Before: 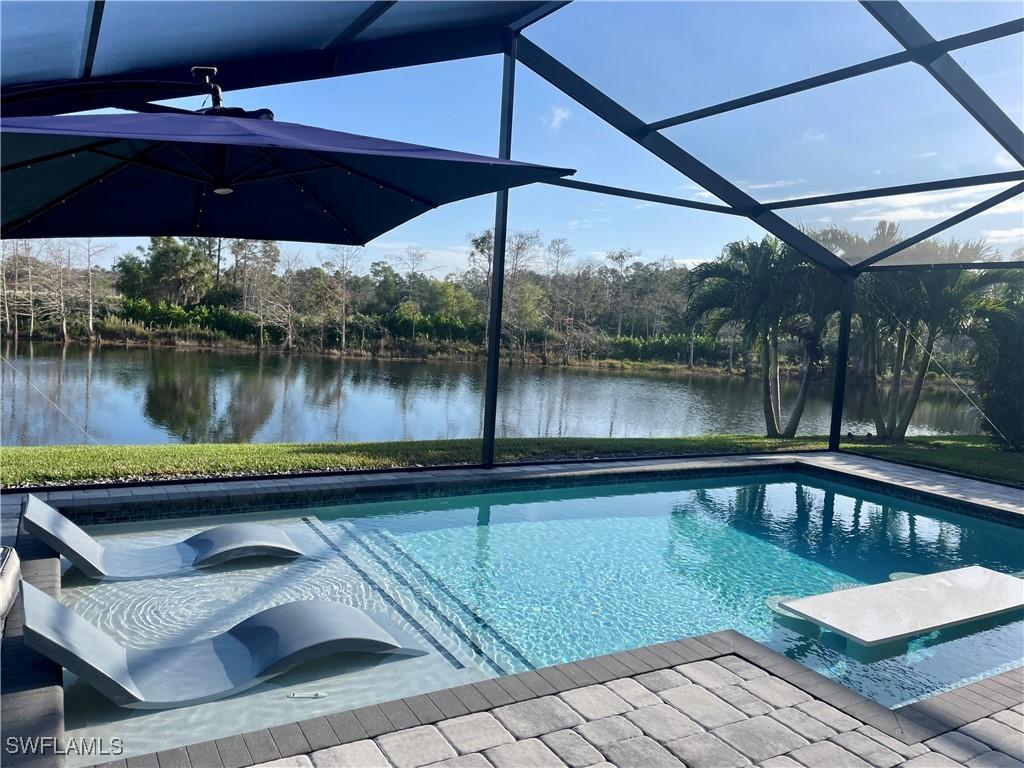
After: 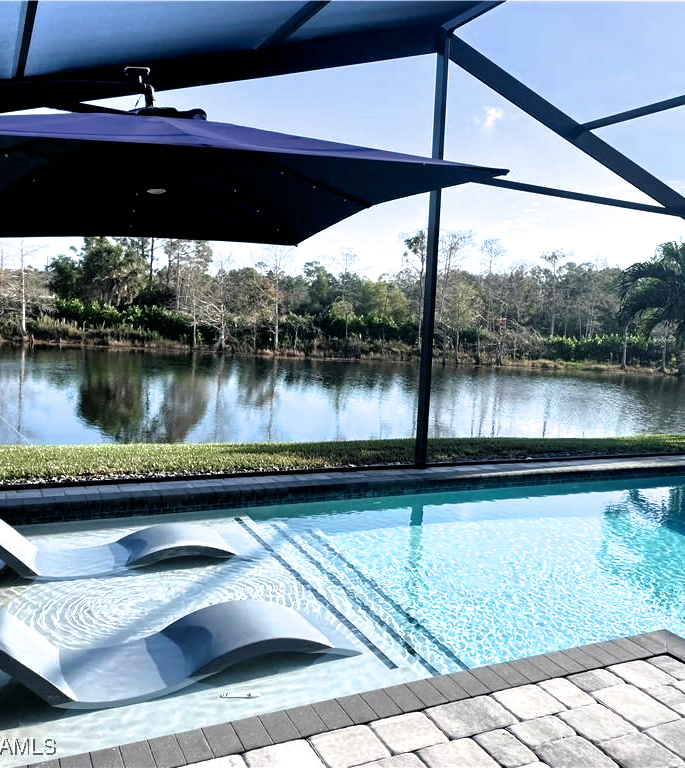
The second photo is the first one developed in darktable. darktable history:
exposure: black level correction 0.003, exposure 0.383 EV, compensate highlight preservation false
crop and rotate: left 6.556%, right 26.47%
shadows and highlights: shadows 25.98, highlights -24.8
filmic rgb: black relative exposure -8.21 EV, white relative exposure 2.2 EV, target white luminance 99.951%, hardness 7.16, latitude 74.27%, contrast 1.316, highlights saturation mix -2.05%, shadows ↔ highlights balance 30.43%, color science v6 (2022), iterations of high-quality reconstruction 0
color zones: curves: ch0 [(0.11, 0.396) (0.195, 0.36) (0.25, 0.5) (0.303, 0.412) (0.357, 0.544) (0.75, 0.5) (0.967, 0.328)]; ch1 [(0, 0.468) (0.112, 0.512) (0.202, 0.6) (0.25, 0.5) (0.307, 0.352) (0.357, 0.544) (0.75, 0.5) (0.963, 0.524)]
